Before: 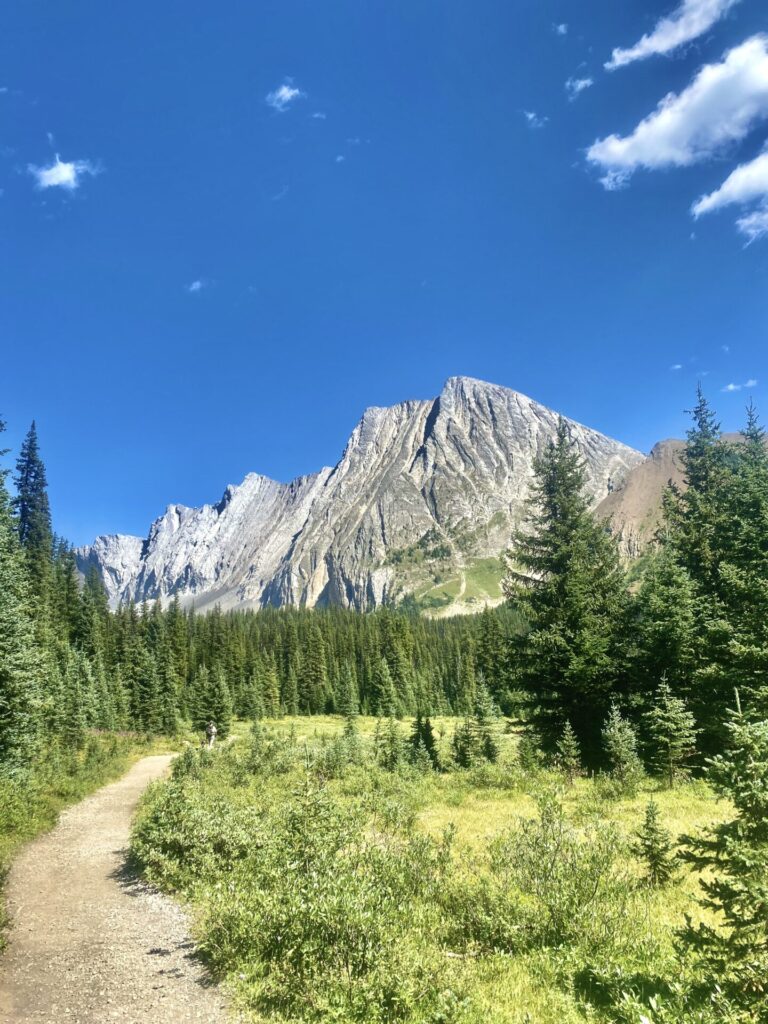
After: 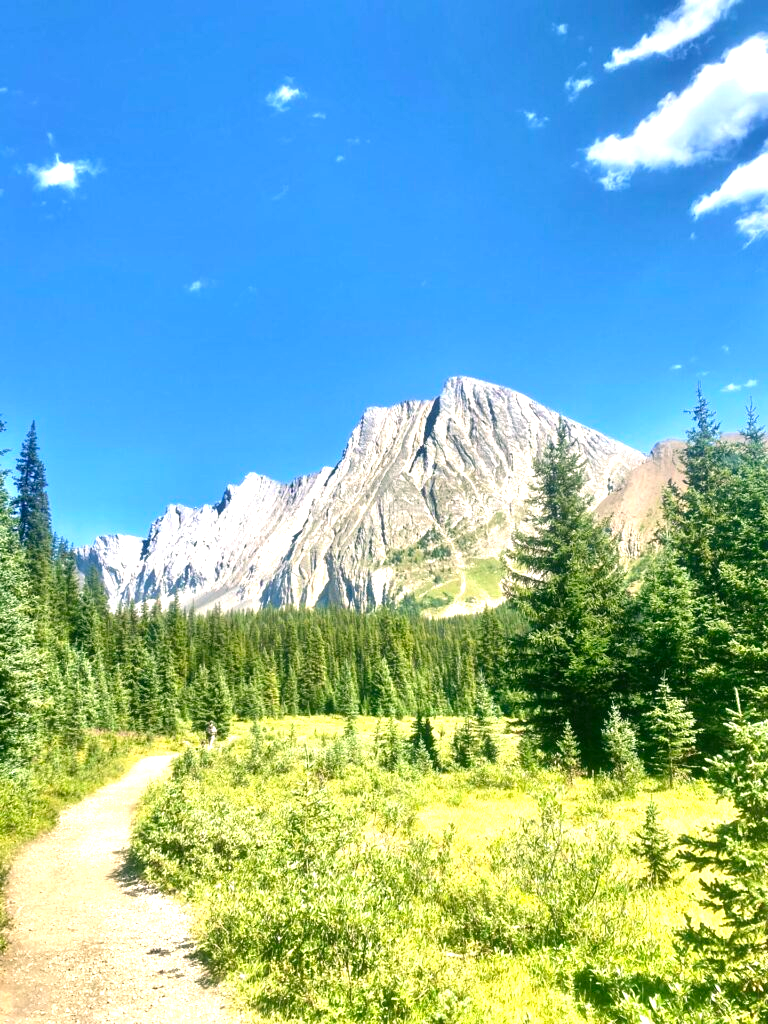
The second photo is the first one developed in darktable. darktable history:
color correction: highlights a* 4.02, highlights b* 4.98, shadows a* -7.55, shadows b* 4.98
exposure: black level correction 0, exposure 0.95 EV, compensate exposure bias true, compensate highlight preservation false
